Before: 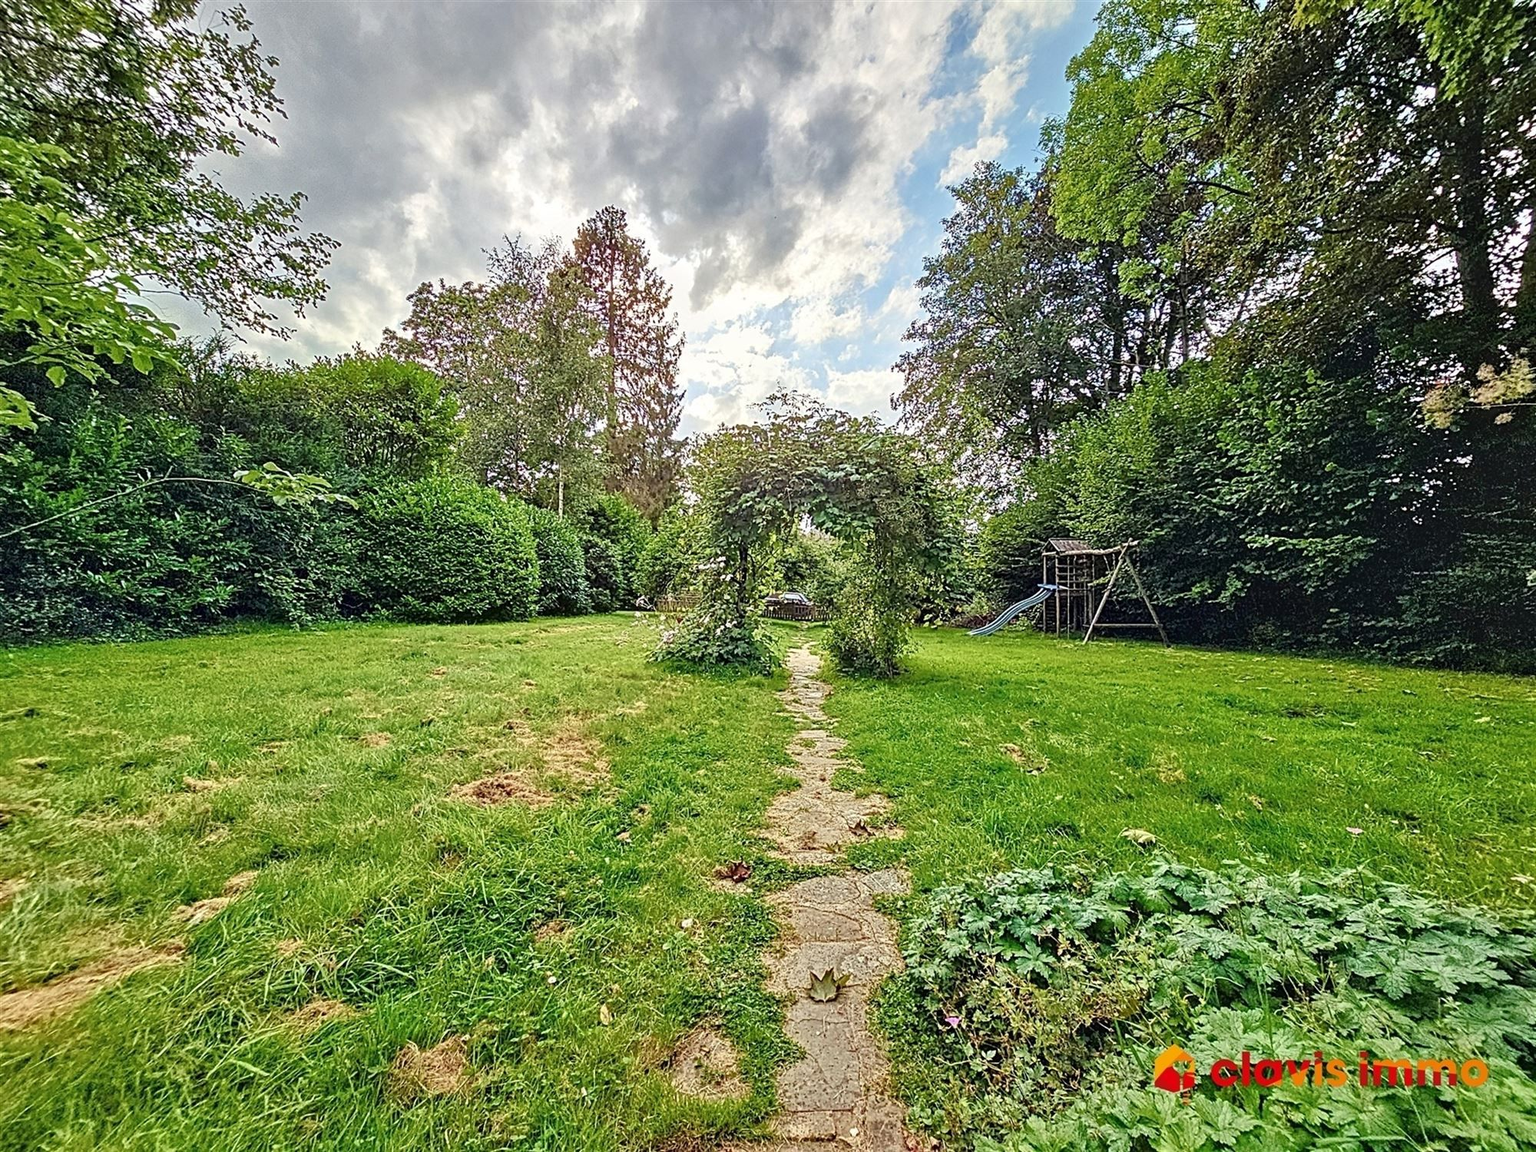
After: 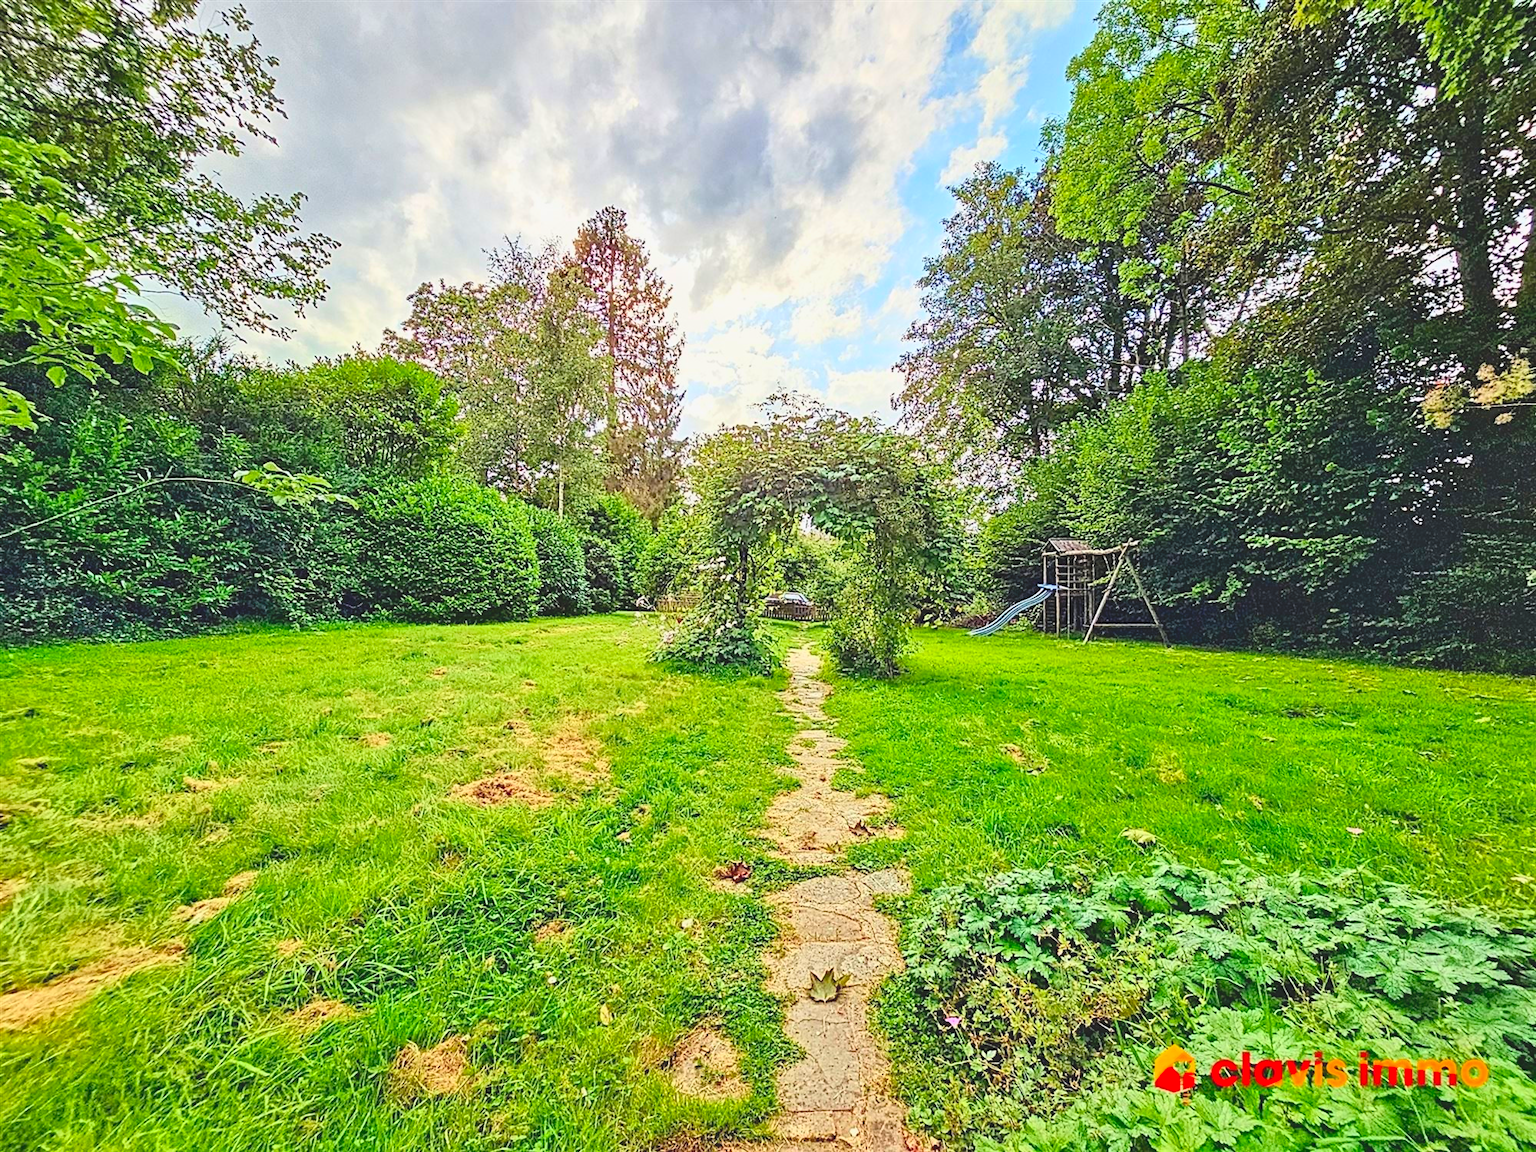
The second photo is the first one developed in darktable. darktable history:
contrast brightness saturation: contrast 0.24, brightness 0.26, saturation 0.39
lowpass: radius 0.1, contrast 0.85, saturation 1.1, unbound 0
